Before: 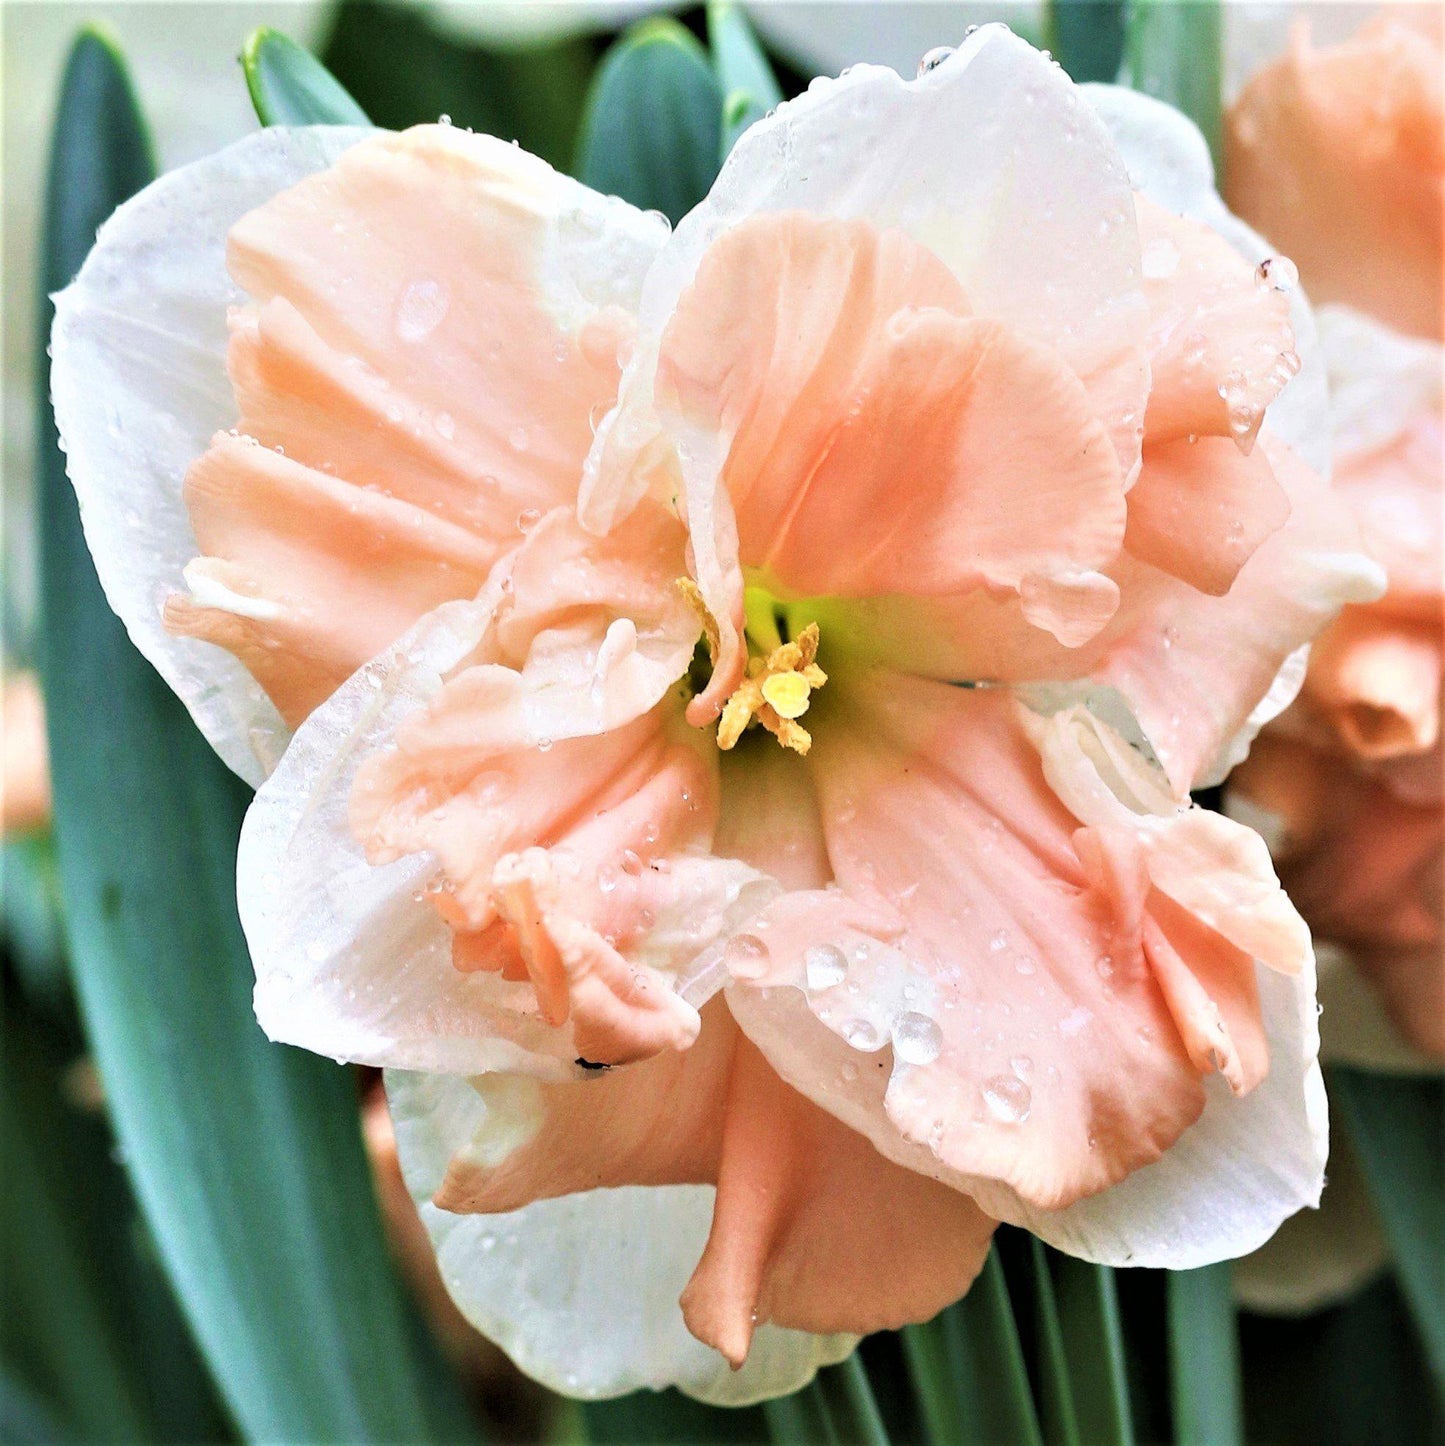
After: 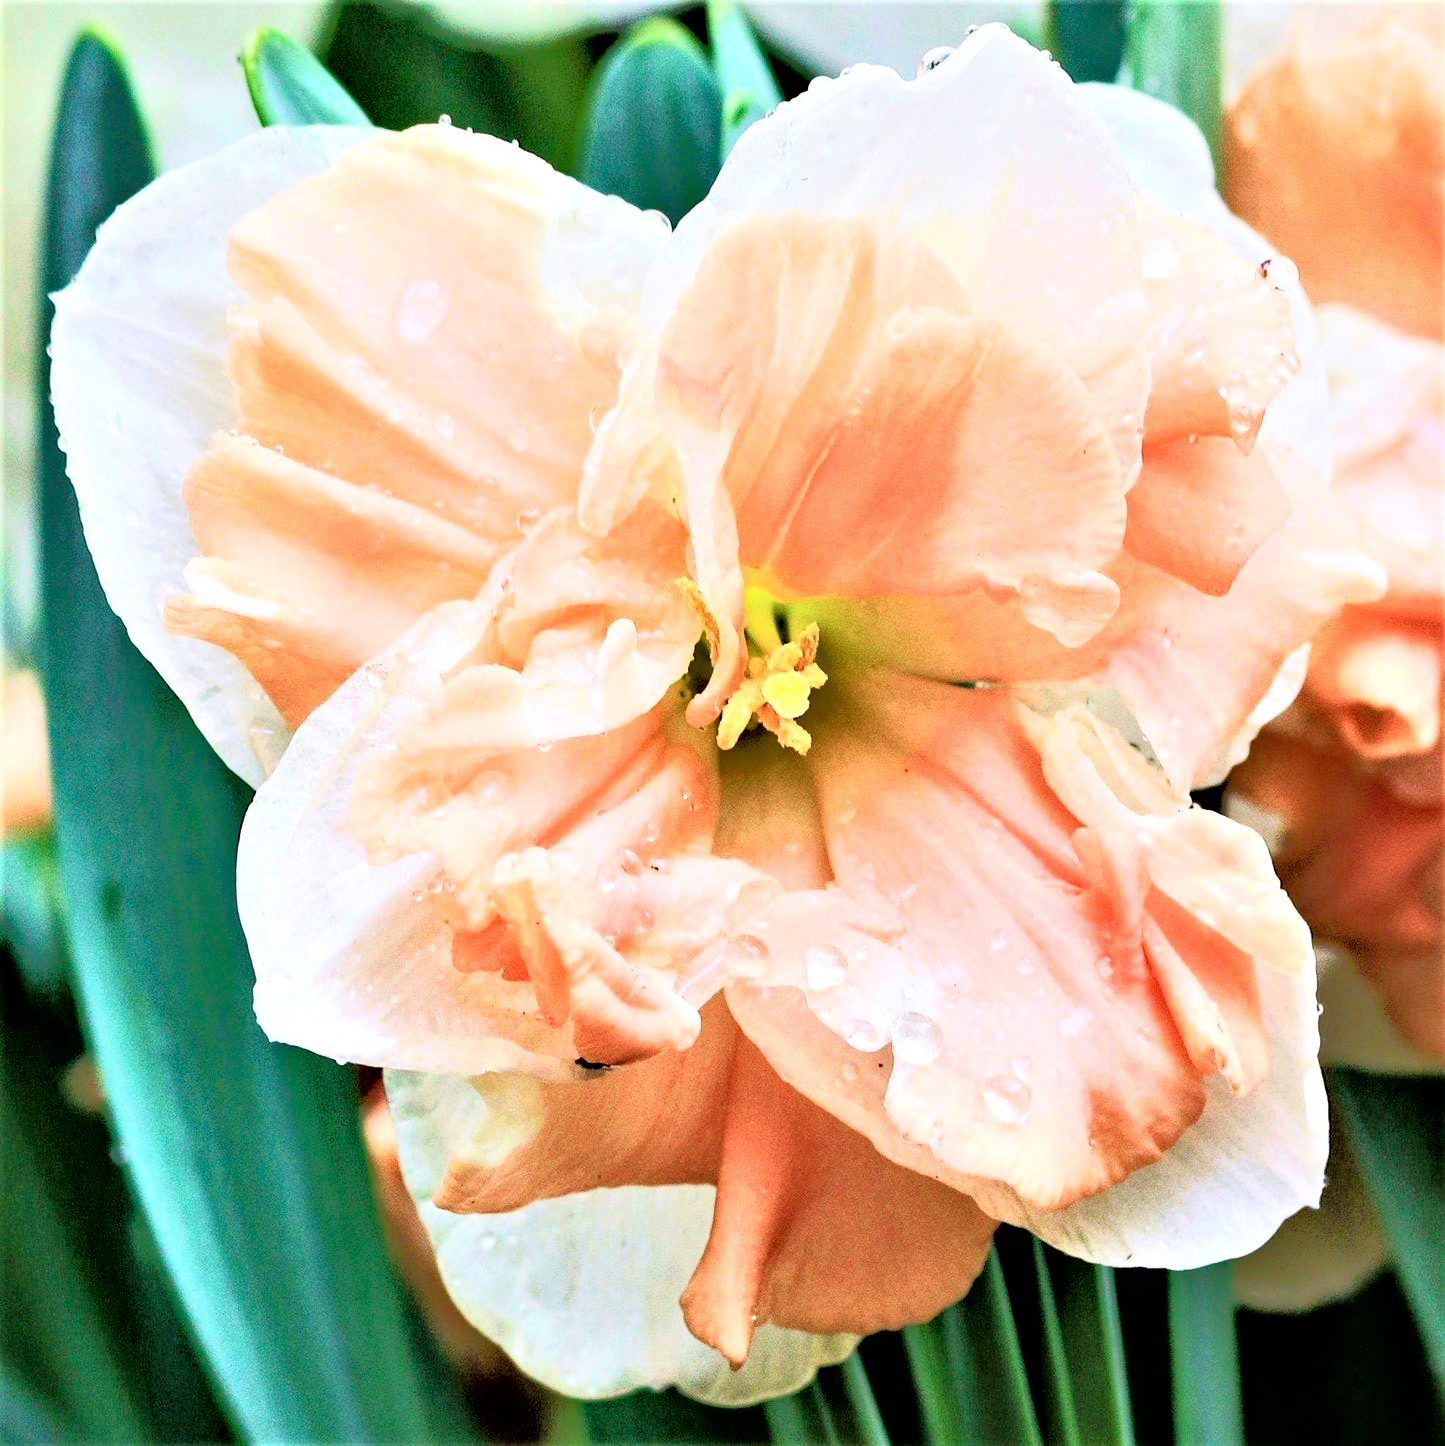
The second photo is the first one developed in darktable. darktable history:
local contrast: highlights 100%, shadows 100%, detail 120%, midtone range 0.2
tone equalizer: -8 EV -0.528 EV, -7 EV -0.319 EV, -6 EV -0.083 EV, -5 EV 0.413 EV, -4 EV 0.985 EV, -3 EV 0.791 EV, -2 EV -0.01 EV, -1 EV 0.14 EV, +0 EV -0.012 EV, smoothing 1
haze removal: compatibility mode true, adaptive false
tone curve: curves: ch0 [(0, 0.013) (0.054, 0.018) (0.205, 0.191) (0.289, 0.292) (0.39, 0.424) (0.493, 0.551) (0.647, 0.752) (0.778, 0.895) (1, 0.998)]; ch1 [(0, 0) (0.385, 0.343) (0.439, 0.415) (0.494, 0.495) (0.501, 0.501) (0.51, 0.509) (0.54, 0.546) (0.586, 0.606) (0.66, 0.701) (0.783, 0.804) (1, 1)]; ch2 [(0, 0) (0.32, 0.281) (0.403, 0.399) (0.441, 0.428) (0.47, 0.469) (0.498, 0.496) (0.524, 0.538) (0.566, 0.579) (0.633, 0.665) (0.7, 0.711) (1, 1)], color space Lab, independent channels, preserve colors none
